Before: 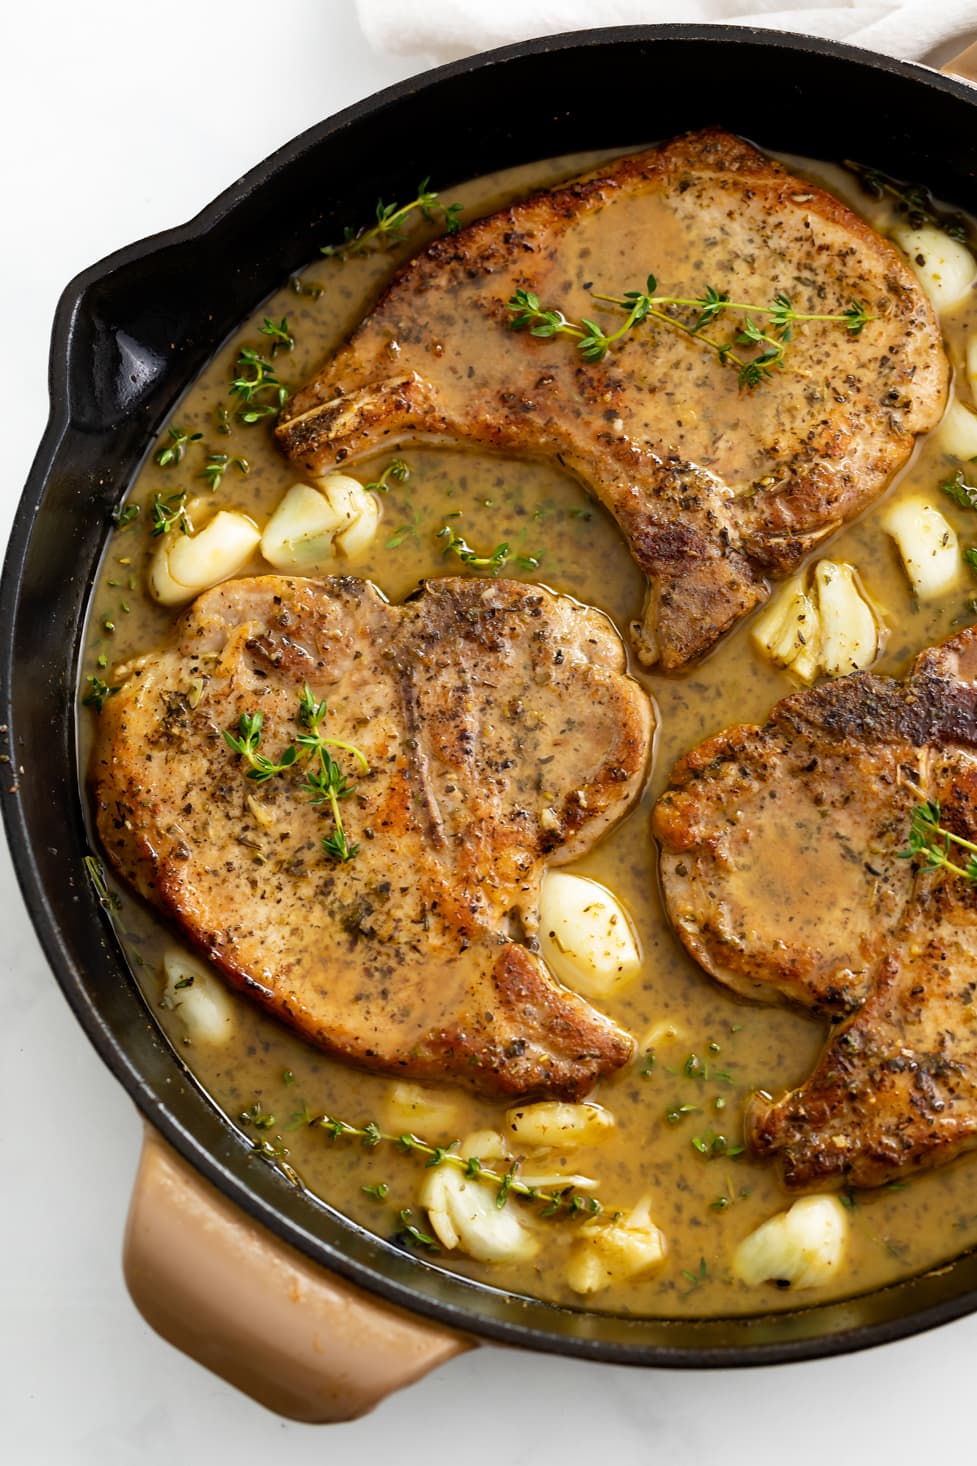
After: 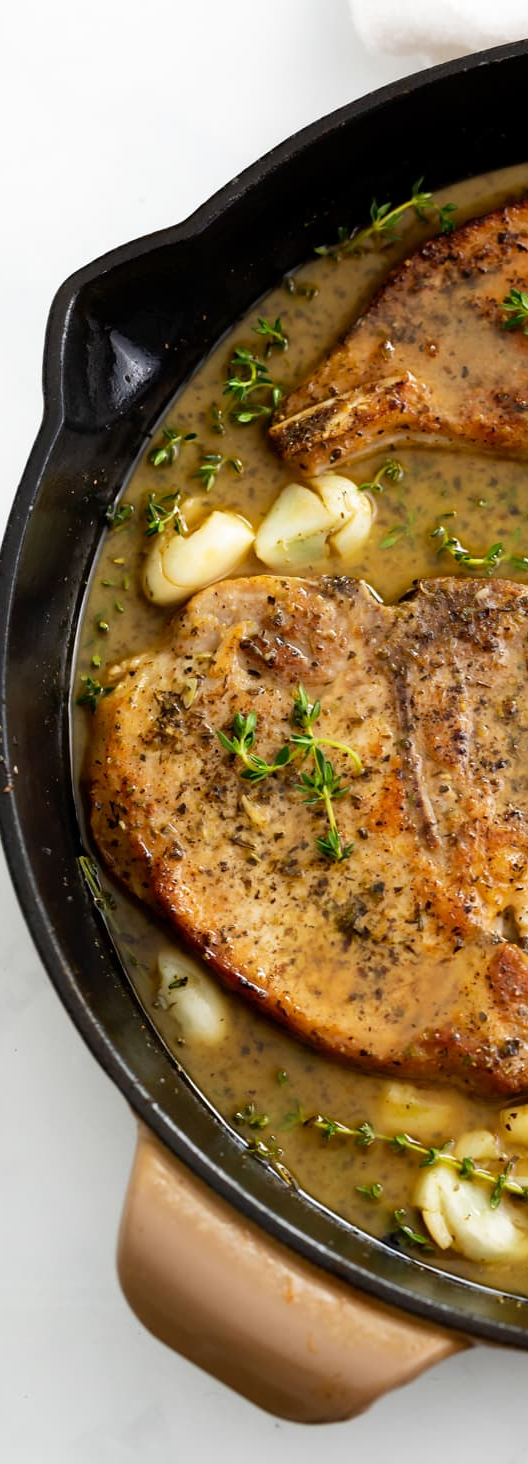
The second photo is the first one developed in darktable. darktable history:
crop: left 0.673%, right 45.282%, bottom 0.085%
